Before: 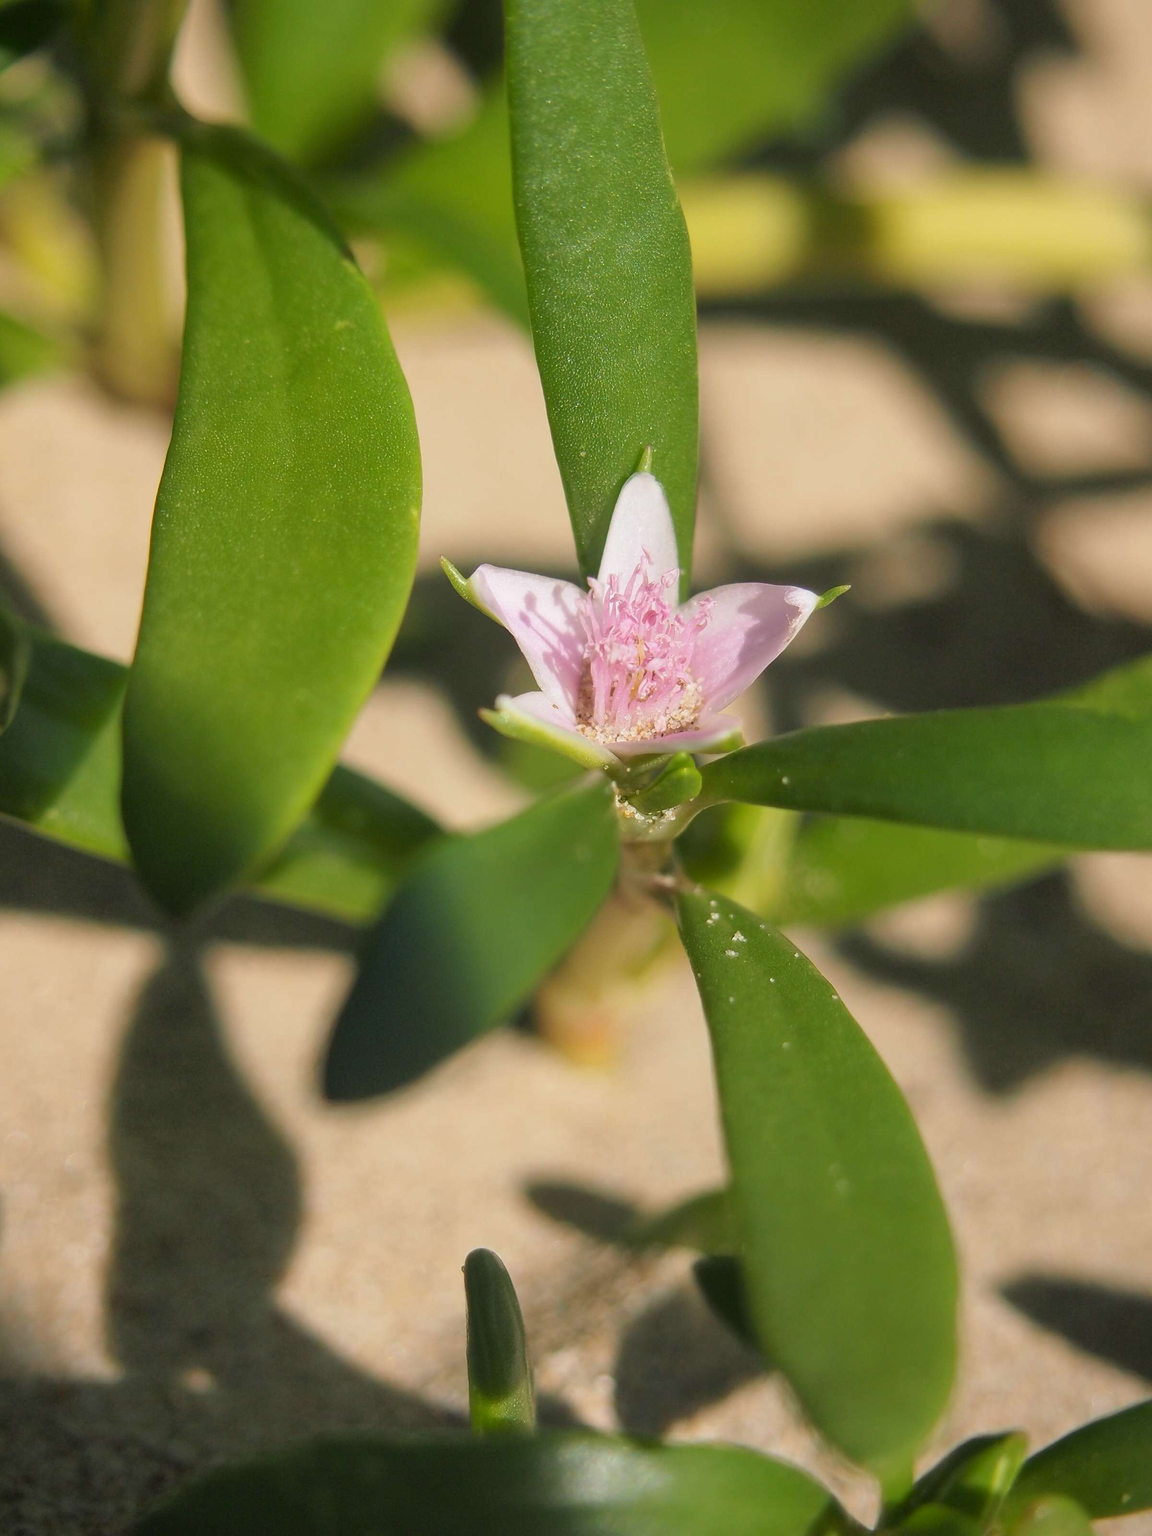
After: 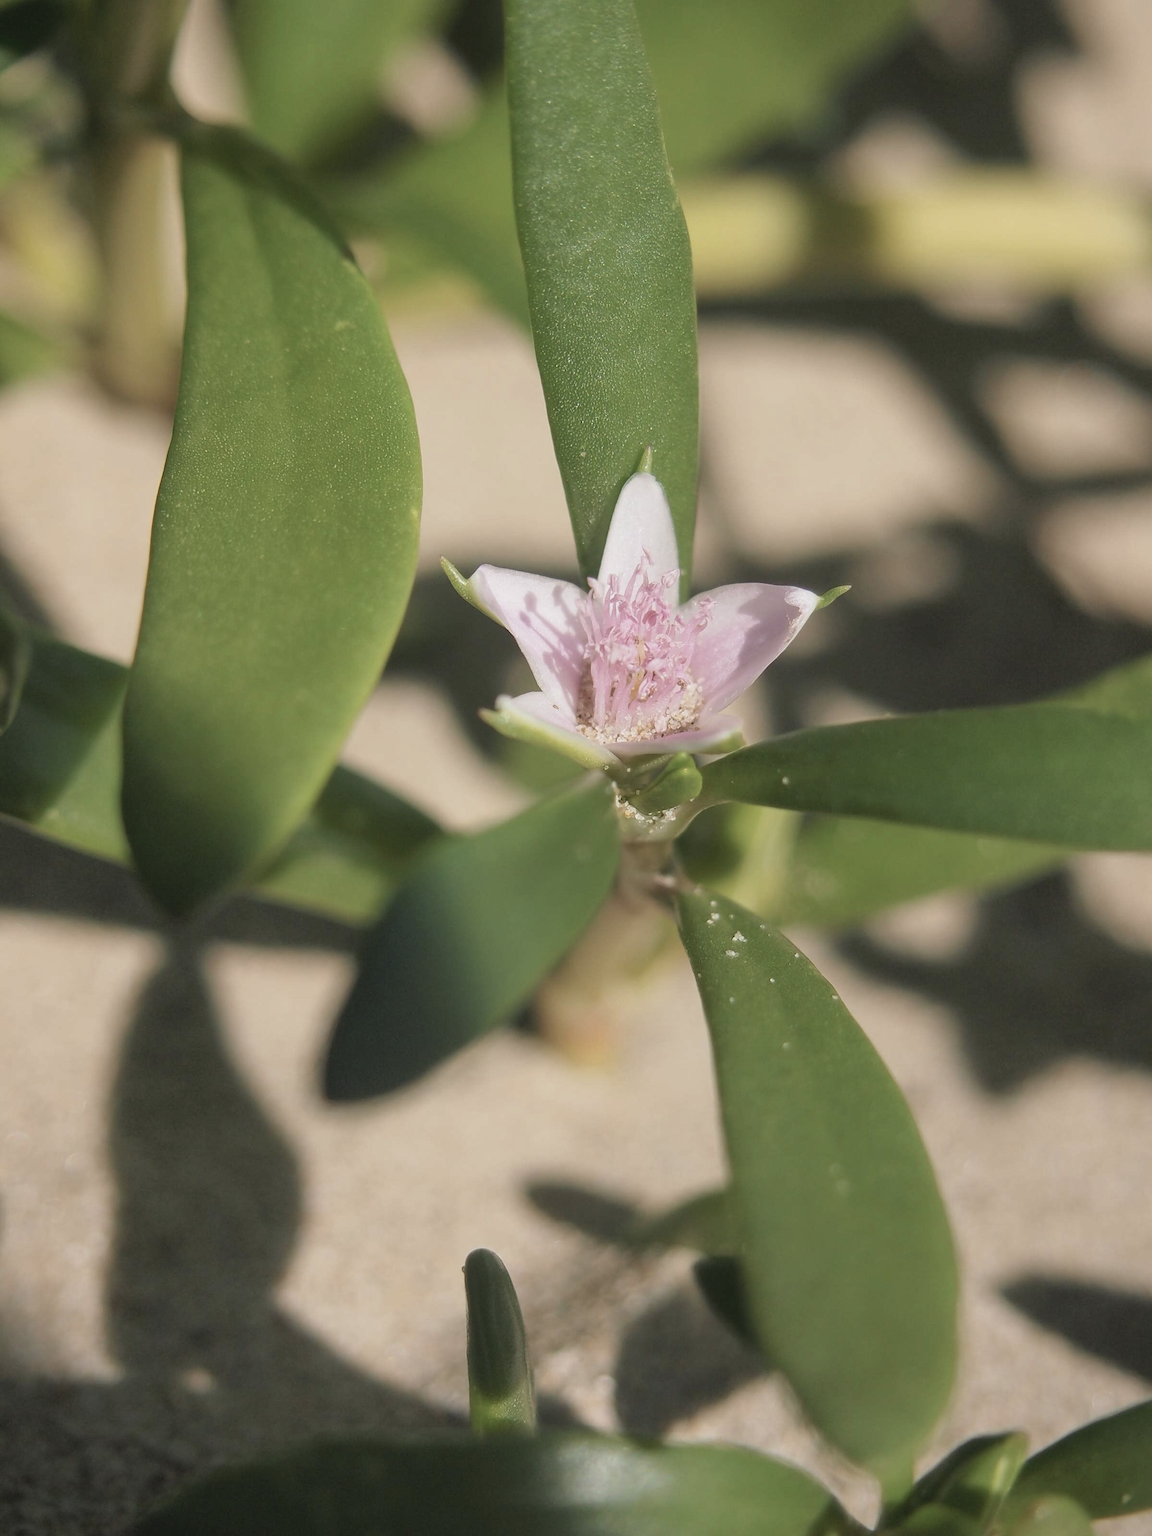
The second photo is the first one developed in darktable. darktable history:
contrast brightness saturation: contrast -0.056, saturation -0.396
